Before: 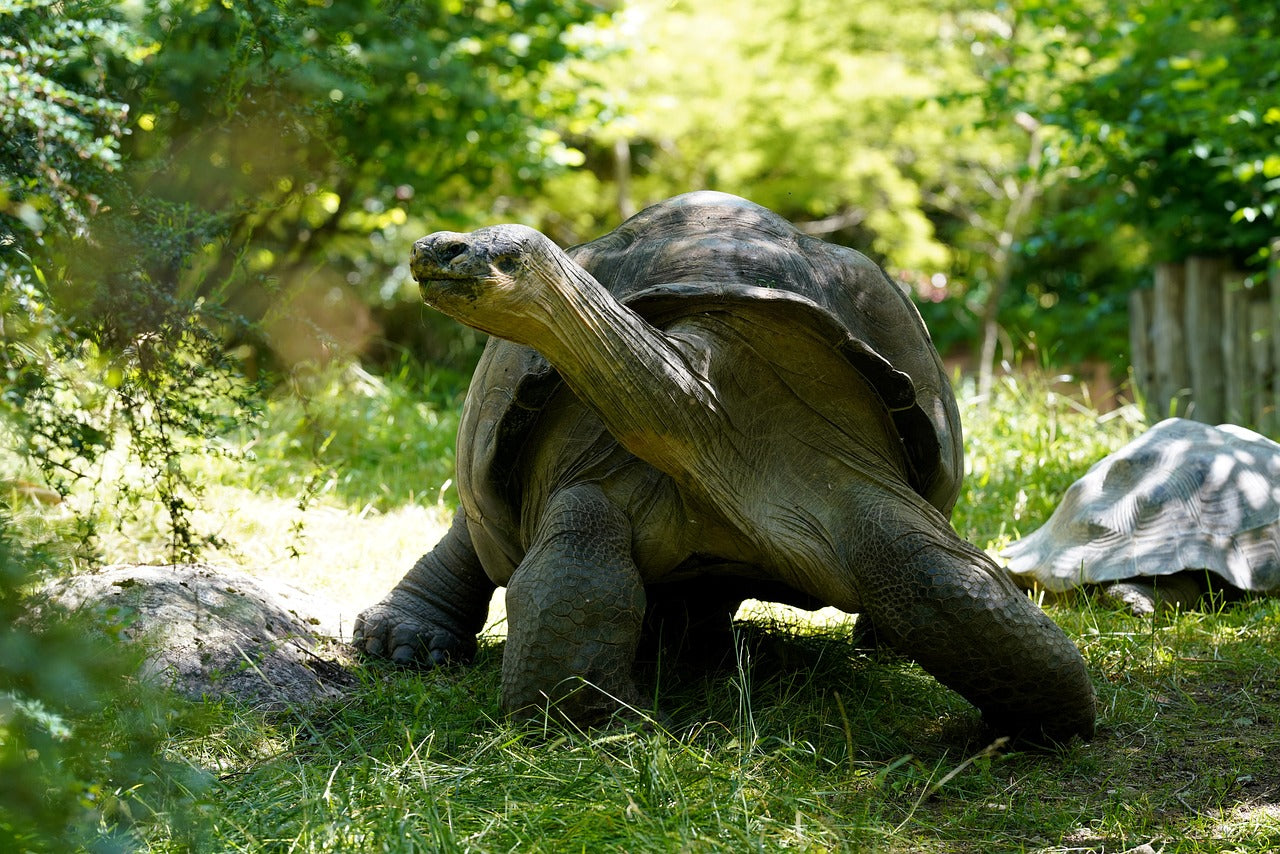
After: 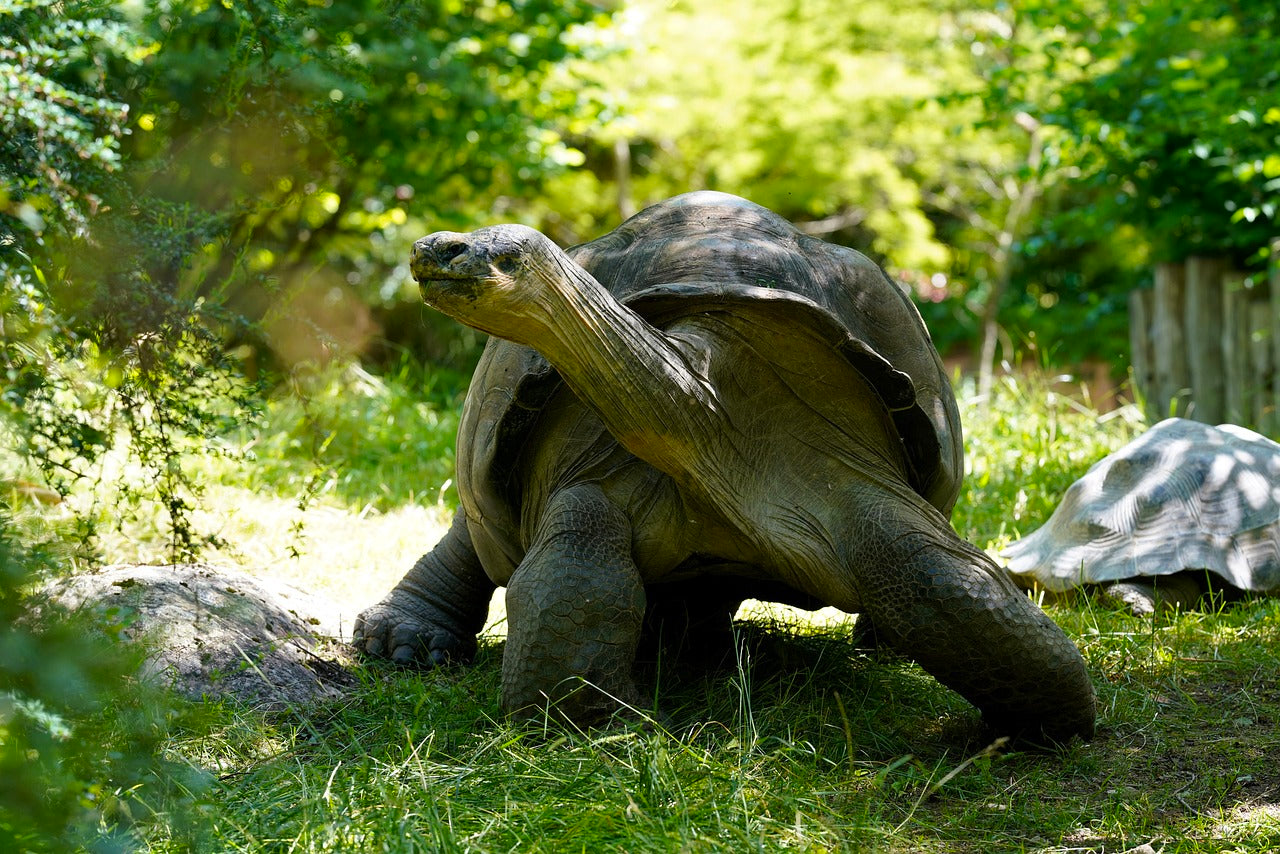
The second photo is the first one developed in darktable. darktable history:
color correction: highlights b* 0.017, saturation 1.15
